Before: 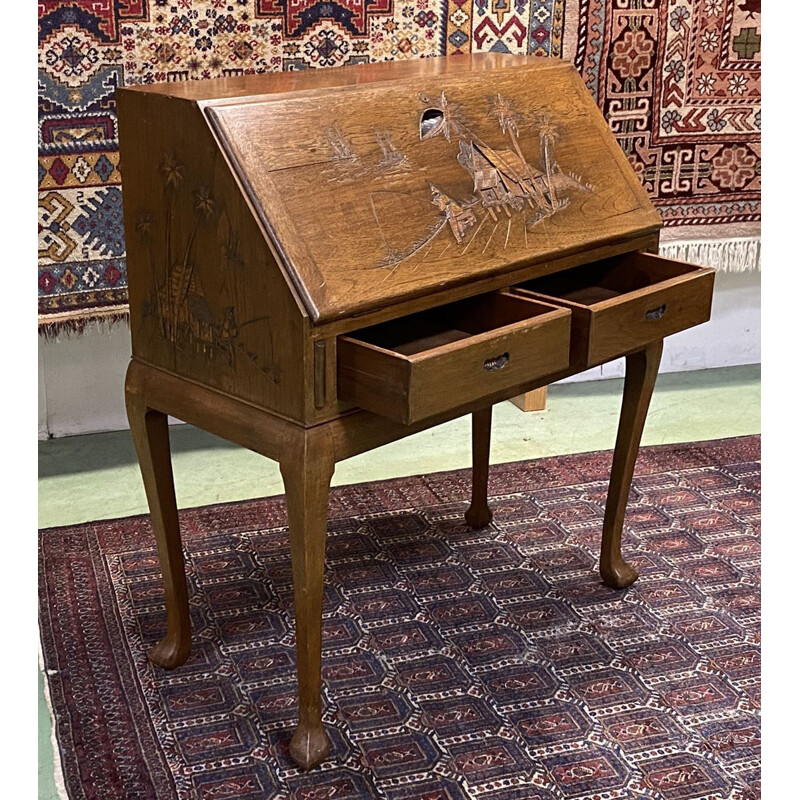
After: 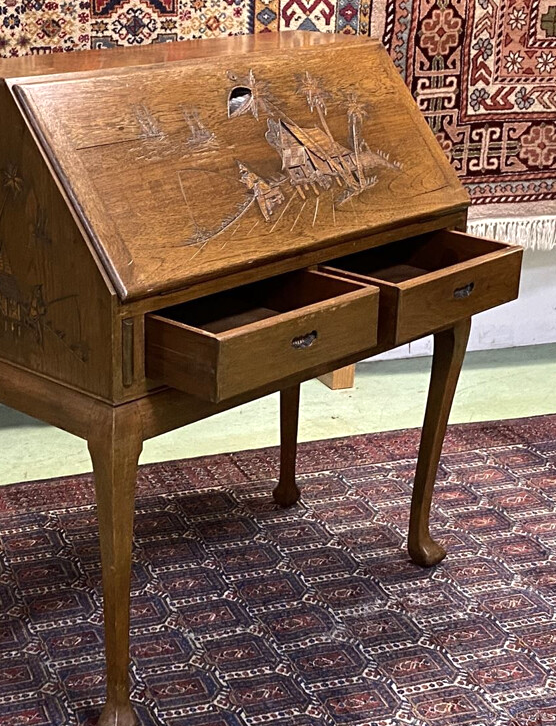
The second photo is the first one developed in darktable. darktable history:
levels: levels [0, 0.48, 0.961]
crop and rotate: left 24.034%, top 2.838%, right 6.406%, bottom 6.299%
tone equalizer: on, module defaults
